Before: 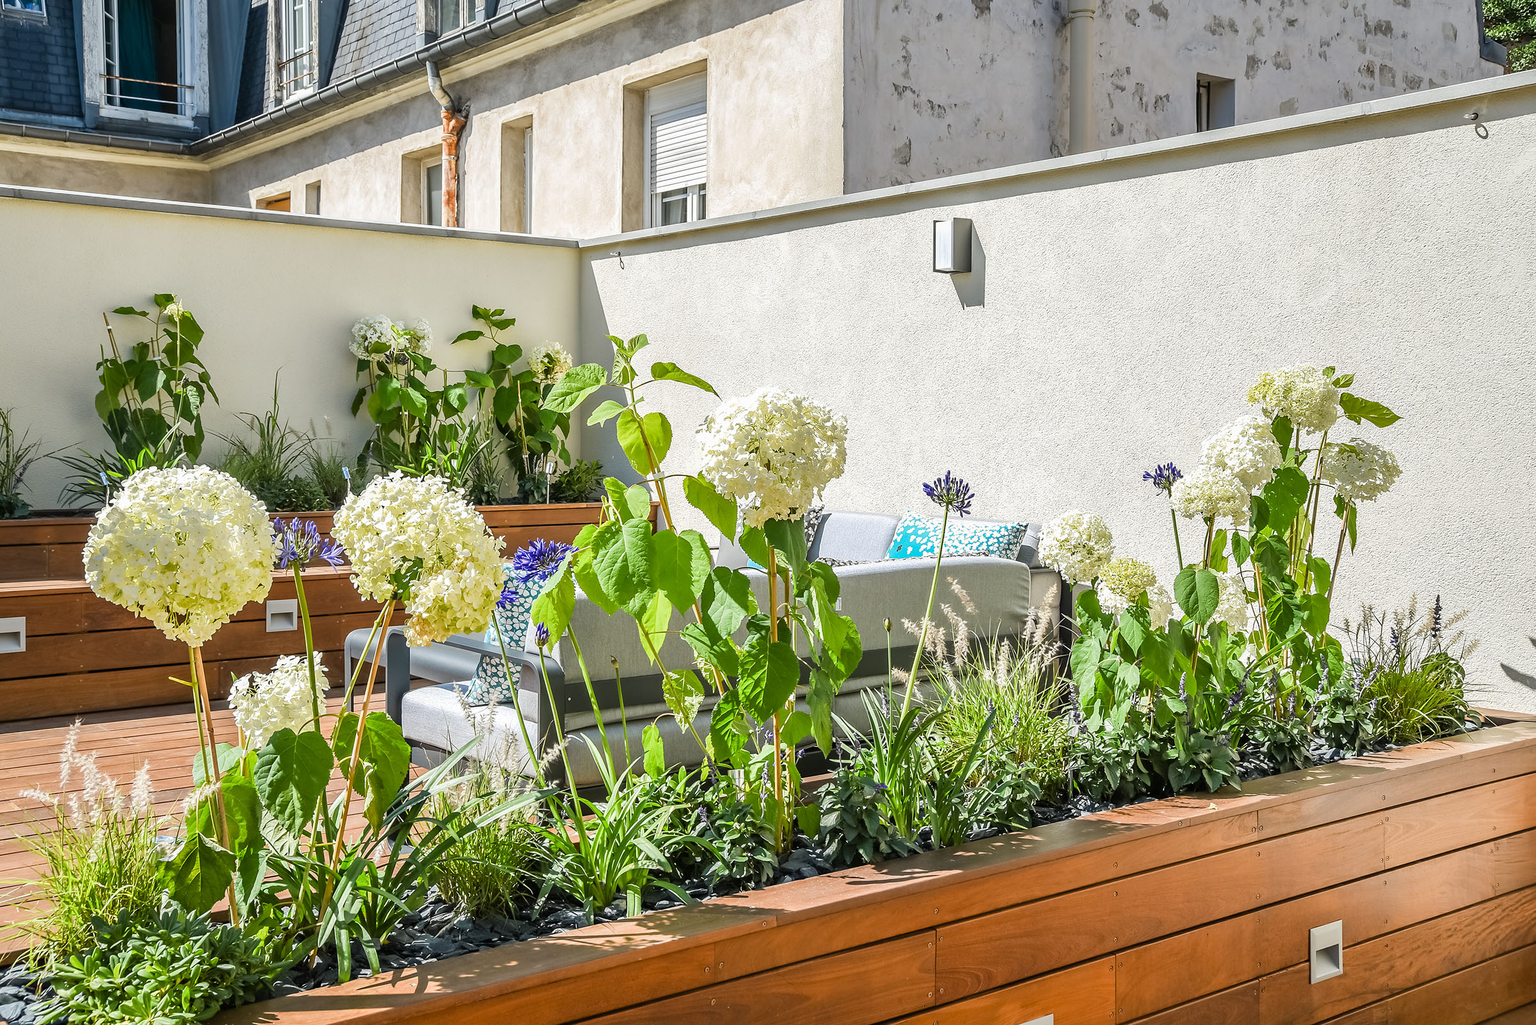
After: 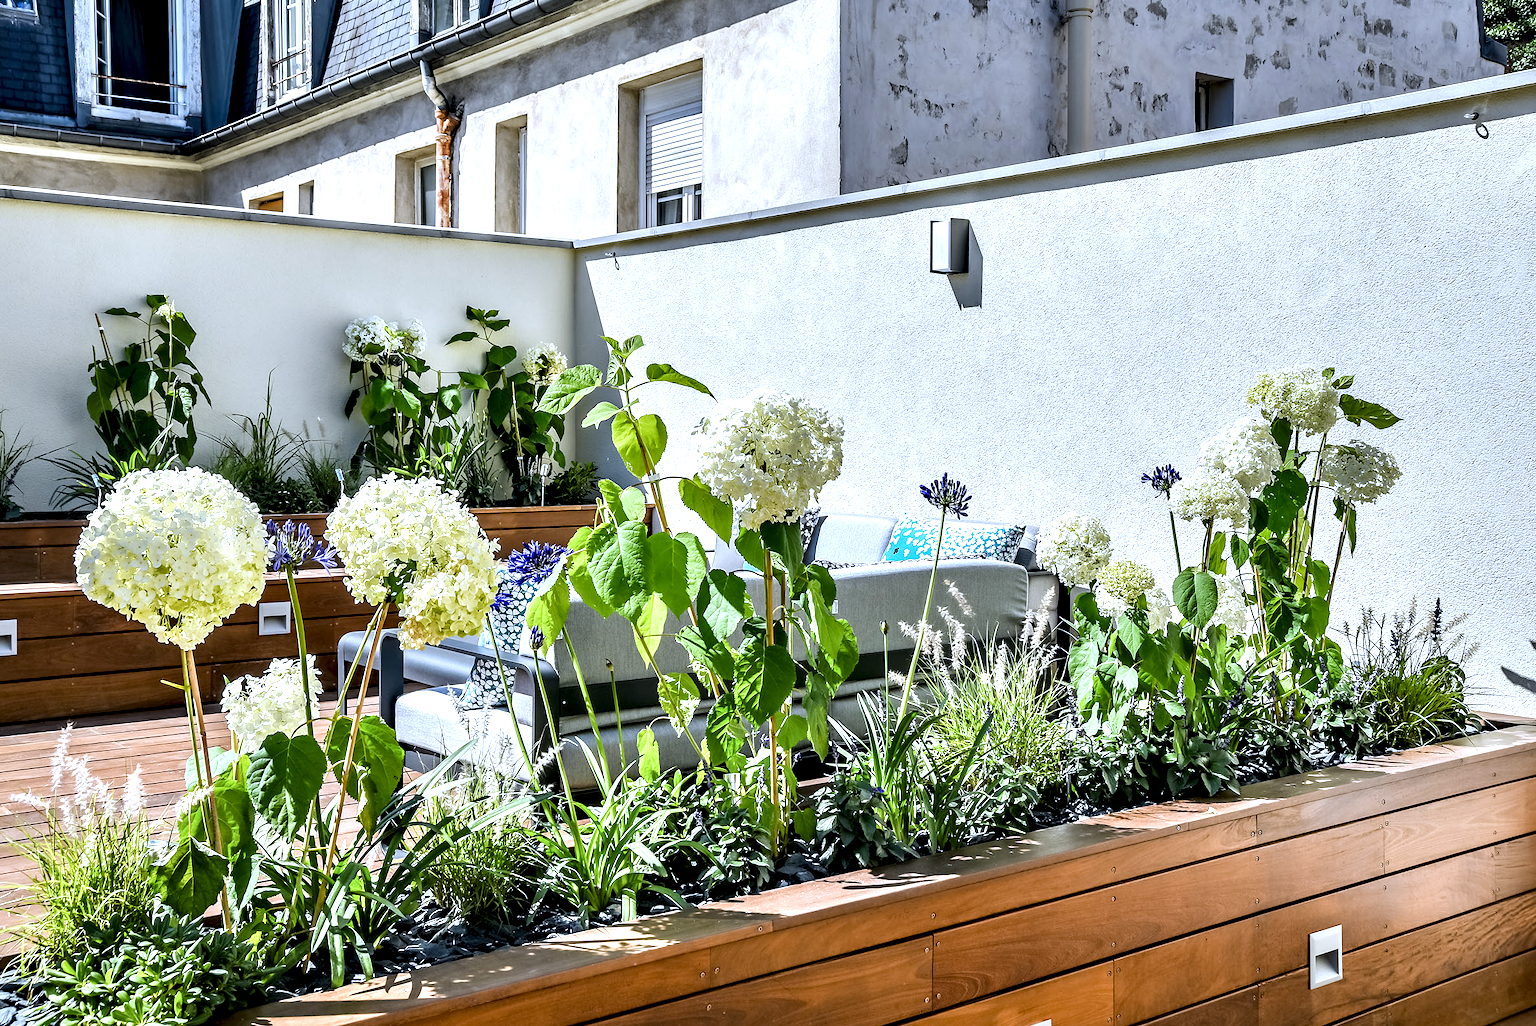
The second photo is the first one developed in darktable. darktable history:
white balance: red 0.948, green 1.02, blue 1.176
contrast equalizer: octaves 7, y [[0.609, 0.611, 0.615, 0.613, 0.607, 0.603], [0.504, 0.498, 0.496, 0.499, 0.506, 0.516], [0 ×6], [0 ×6], [0 ×6]]
crop and rotate: left 0.614%, top 0.179%, bottom 0.309%
